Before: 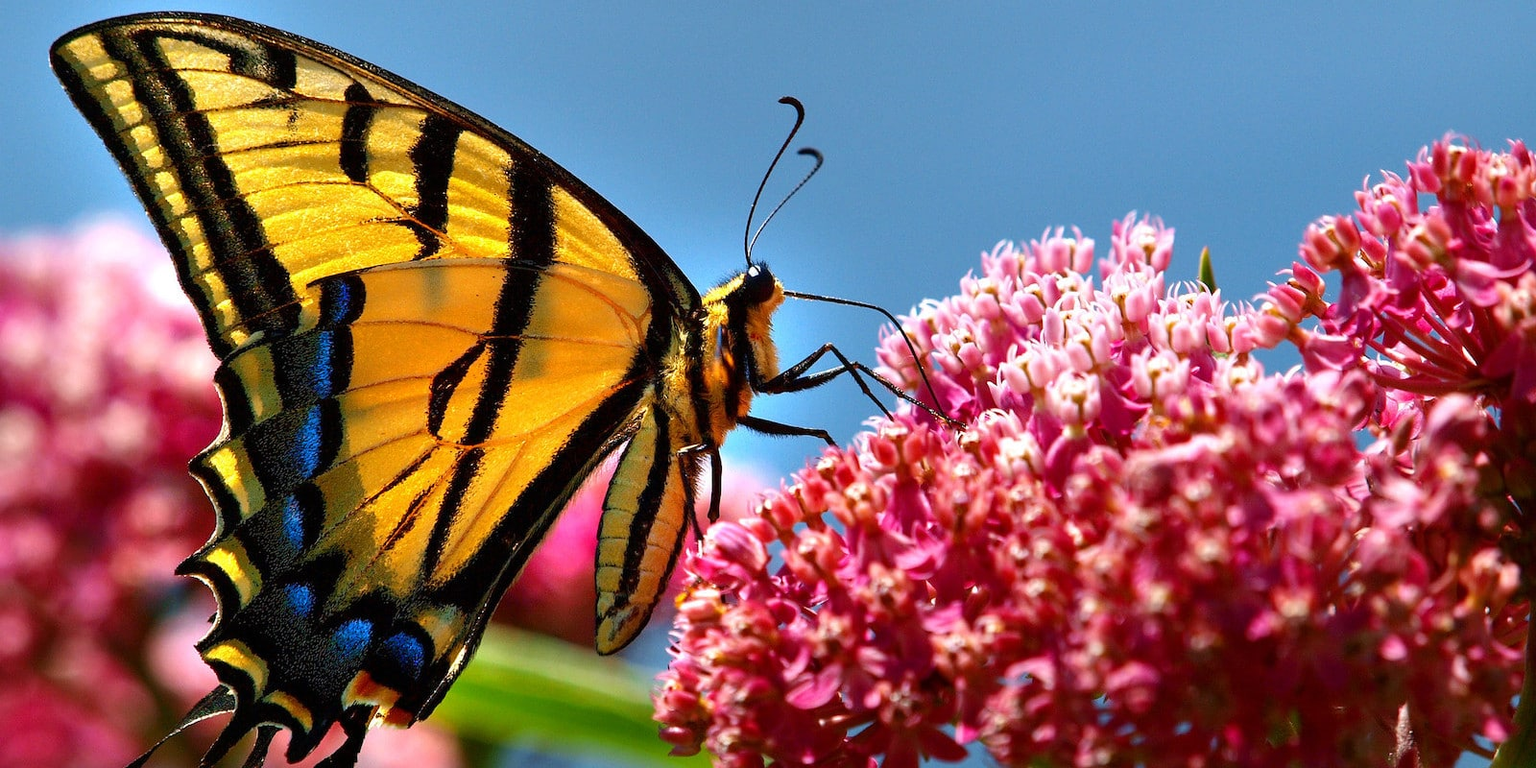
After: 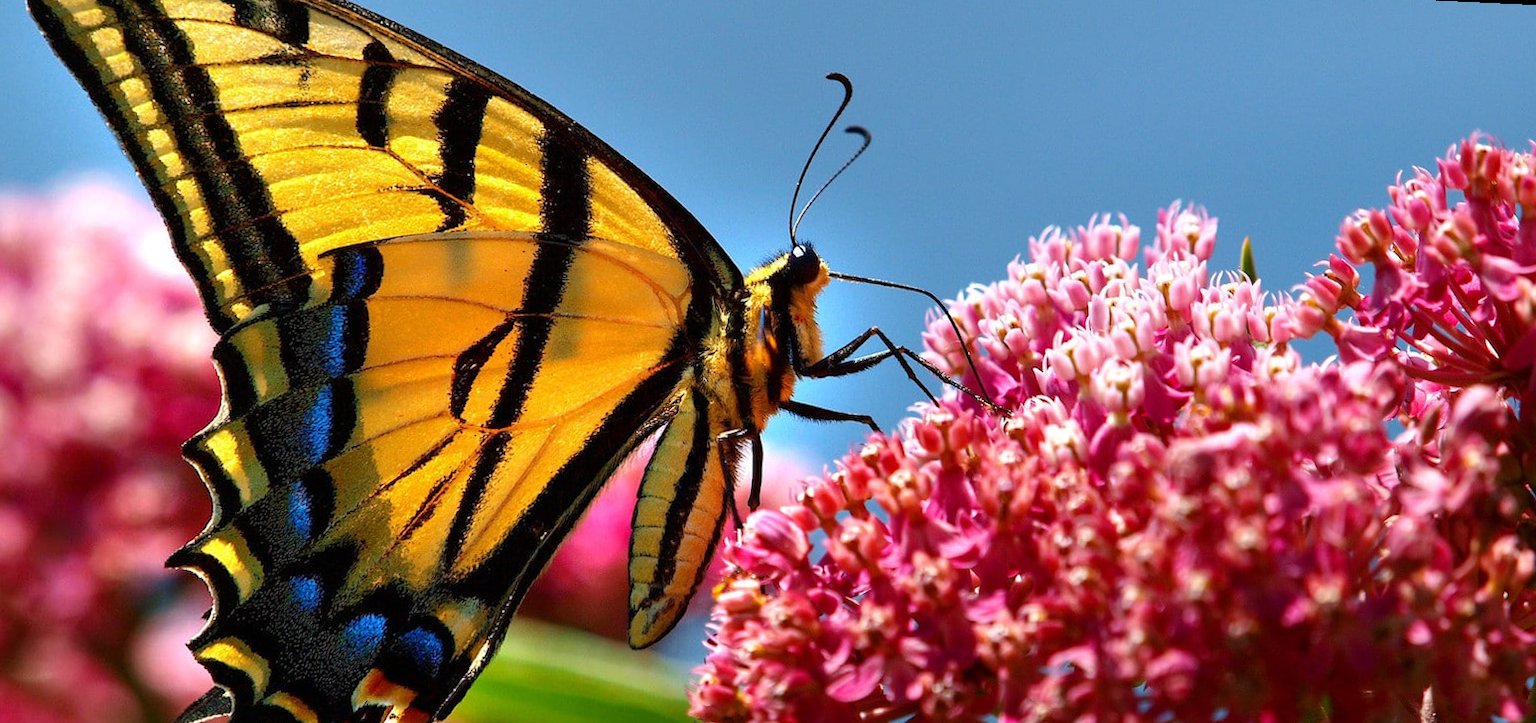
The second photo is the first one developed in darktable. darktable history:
rotate and perspective: rotation 0.679°, lens shift (horizontal) 0.136, crop left 0.009, crop right 0.991, crop top 0.078, crop bottom 0.95
crop: left 1.743%, right 0.268%, bottom 2.011%
